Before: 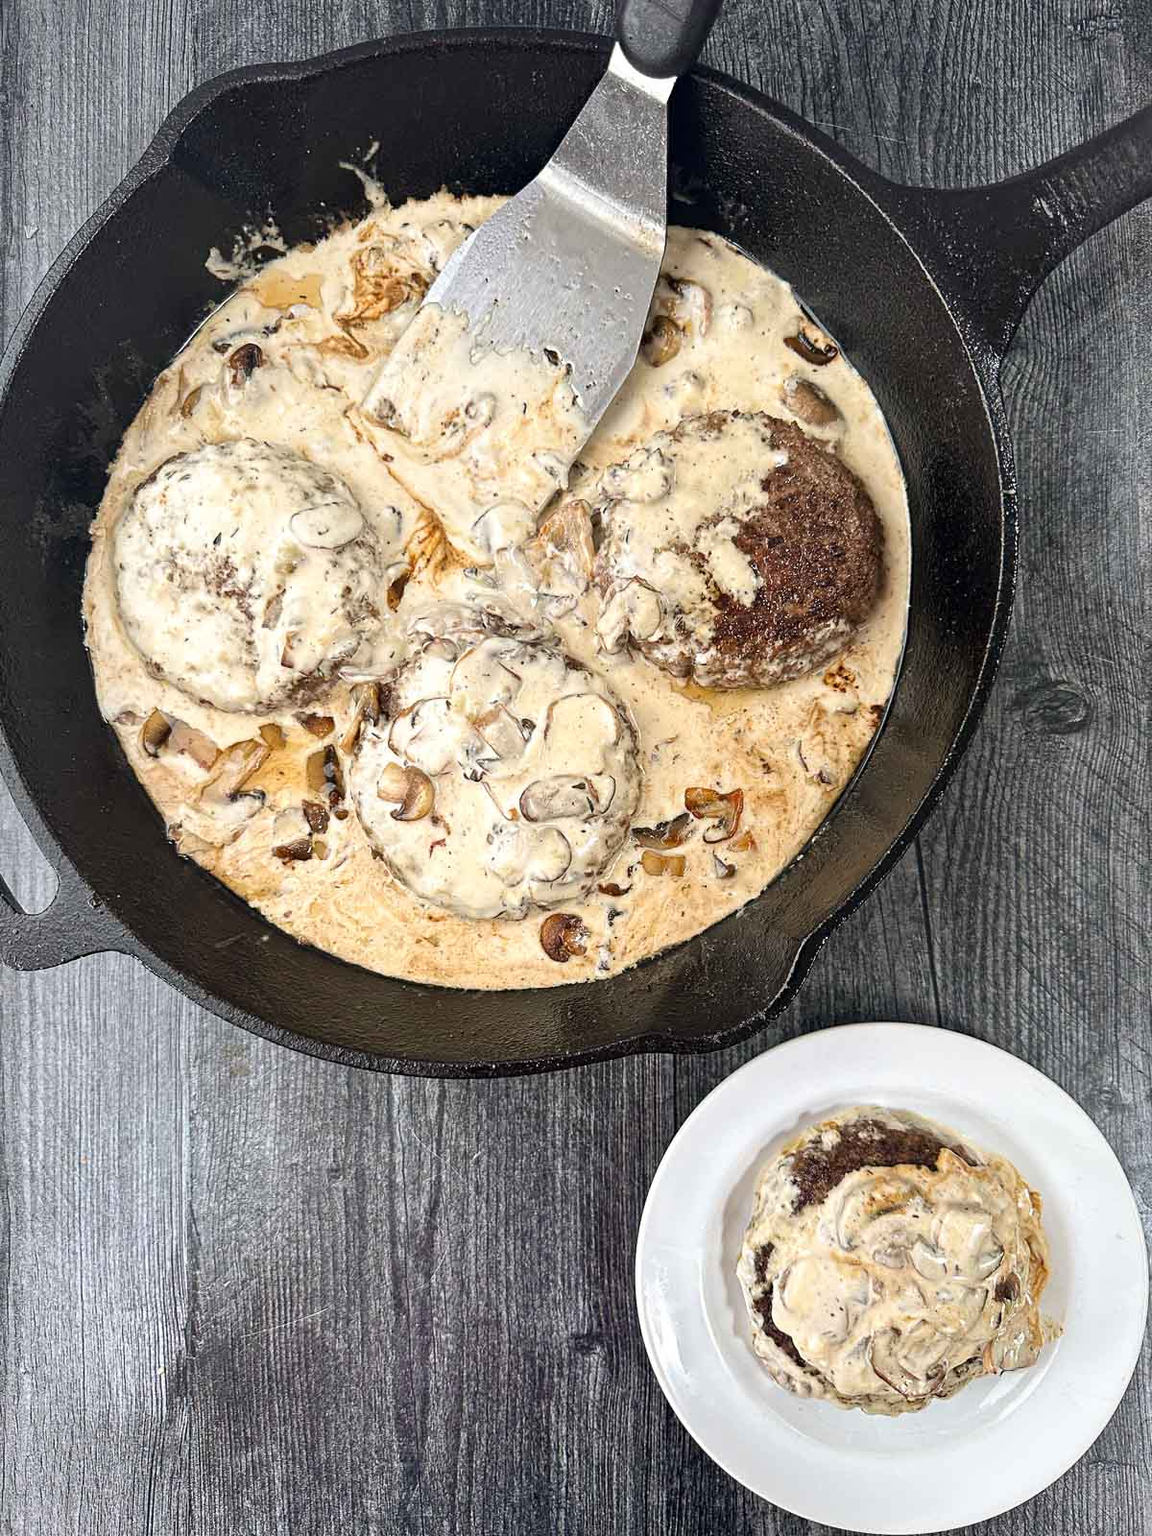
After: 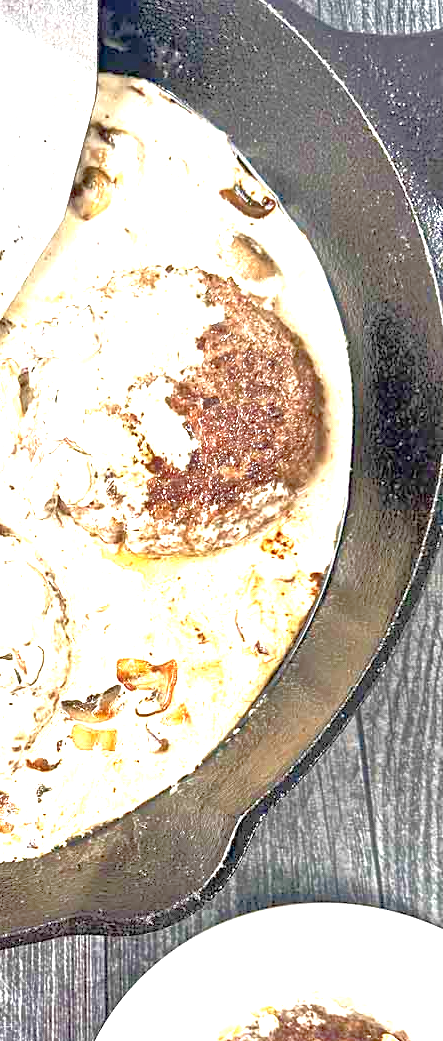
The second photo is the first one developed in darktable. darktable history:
tone equalizer: -7 EV 0.157 EV, -6 EV 0.606 EV, -5 EV 1.12 EV, -4 EV 1.36 EV, -3 EV 1.12 EV, -2 EV 0.6 EV, -1 EV 0.147 EV
crop and rotate: left 49.782%, top 10.151%, right 13.223%, bottom 24.726%
exposure: exposure 2.001 EV, compensate exposure bias true, compensate highlight preservation false
